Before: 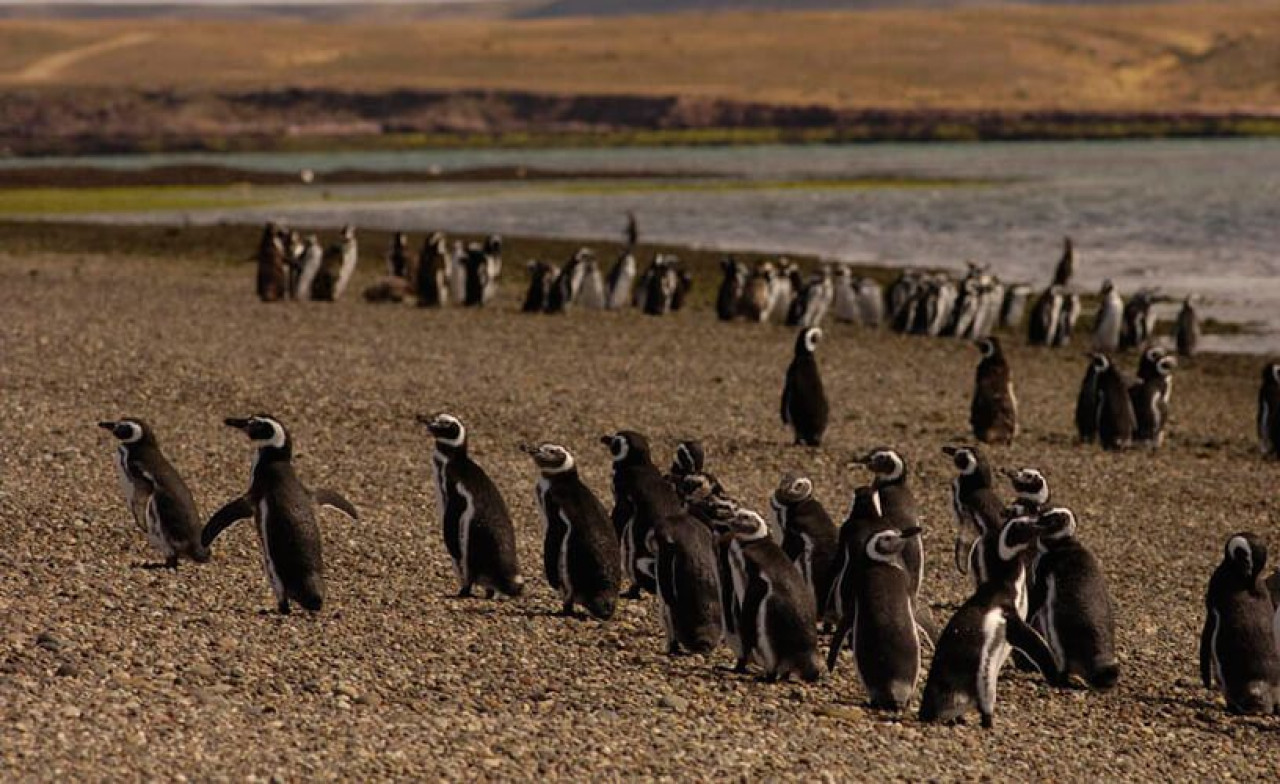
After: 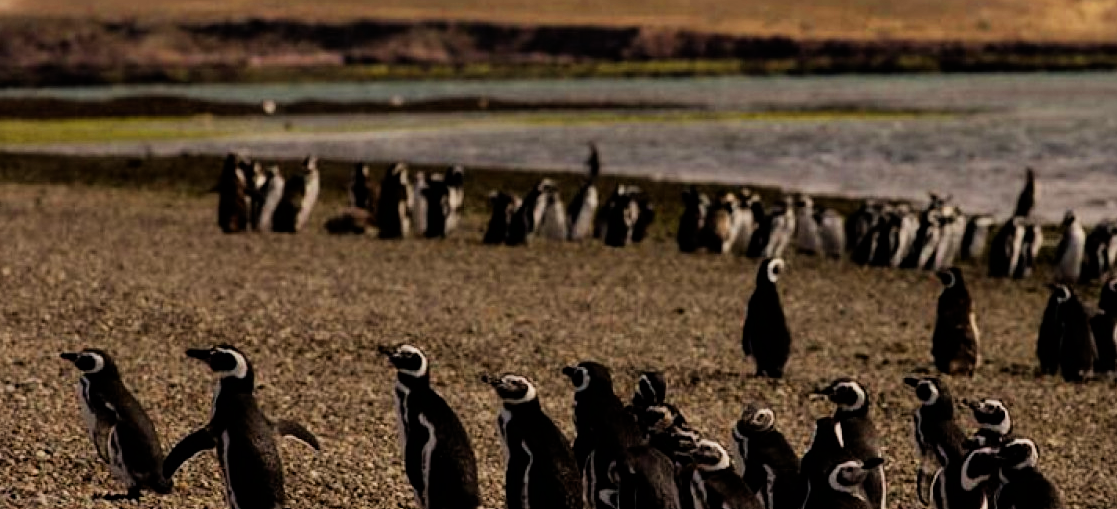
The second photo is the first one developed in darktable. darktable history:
color zones: curves: ch0 [(0.004, 0.305) (0.261, 0.623) (0.389, 0.399) (0.708, 0.571) (0.947, 0.34)]; ch1 [(0.025, 0.645) (0.229, 0.584) (0.326, 0.551) (0.484, 0.262) (0.757, 0.643)]
crop: left 3.046%, top 8.816%, right 9.676%, bottom 26.234%
filmic rgb: black relative exposure -7.49 EV, white relative exposure 4.99 EV, hardness 3.32, contrast 1.298
vignetting: fall-off start 100.04%
